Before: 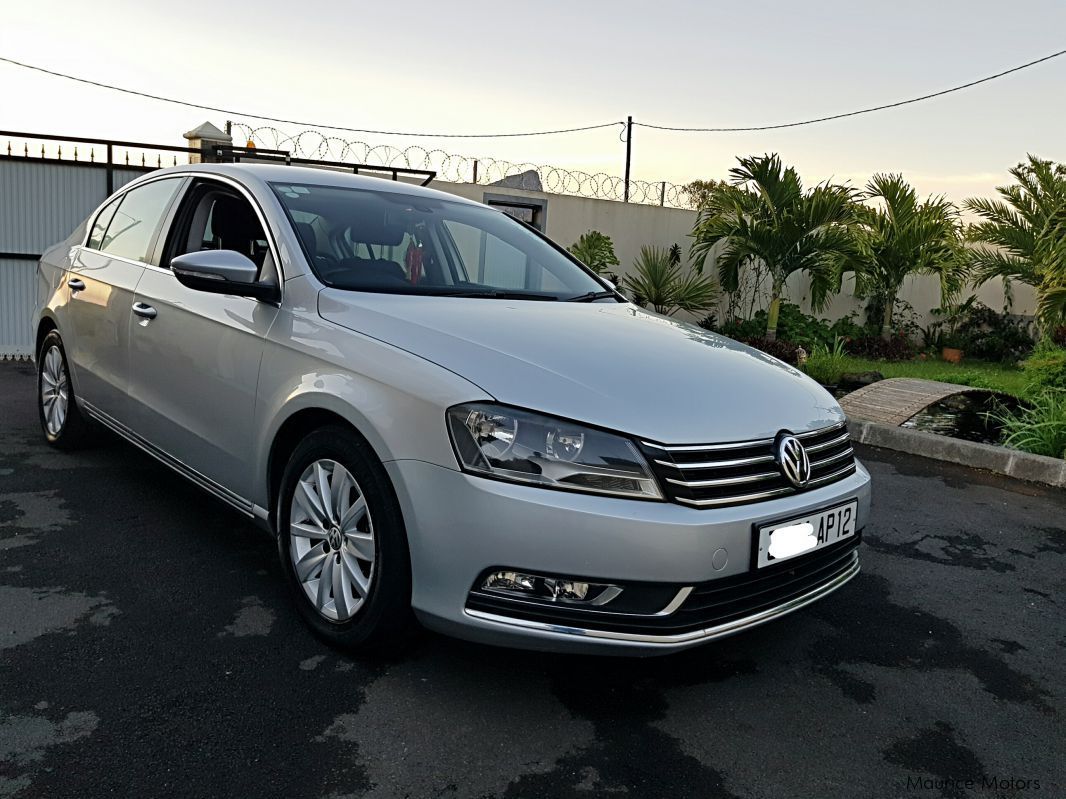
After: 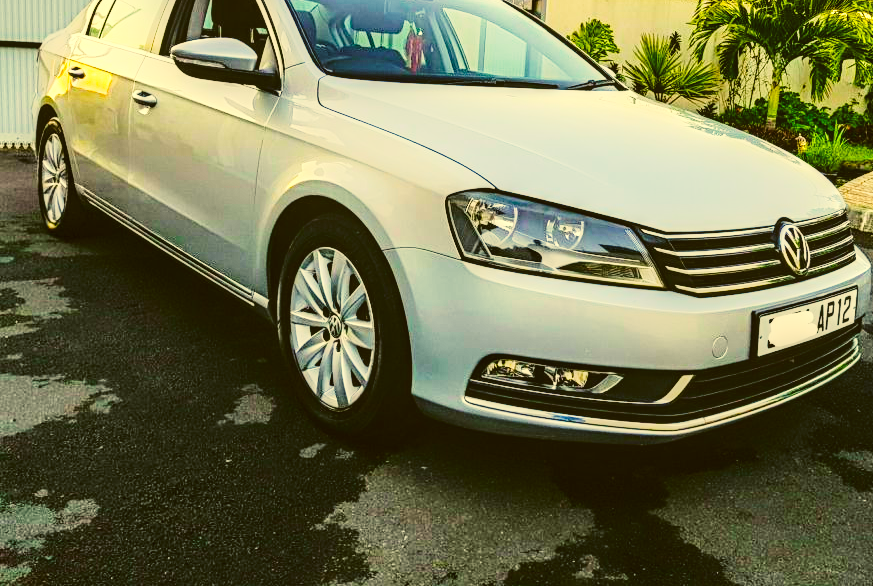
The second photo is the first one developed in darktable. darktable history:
color balance rgb: power › hue 330.02°, linear chroma grading › global chroma 41.713%, perceptual saturation grading › global saturation 30.841%, global vibrance 20%
shadows and highlights: shadows 25.17, highlights -23.98
local contrast: highlights 24%, detail 130%
exposure: black level correction 0, exposure 1.292 EV, compensate highlight preservation false
base curve: curves: ch0 [(0, 0) (0.032, 0.025) (0.121, 0.166) (0.206, 0.329) (0.605, 0.79) (1, 1)]
color correction: highlights a* 0.107, highlights b* 29.11, shadows a* -0.274, shadows b* 21.33
crop: top 26.648%, right 18.018%
tone curve: curves: ch0 [(0, 0.039) (0.104, 0.103) (0.273, 0.267) (0.448, 0.487) (0.704, 0.761) (0.886, 0.922) (0.994, 0.971)]; ch1 [(0, 0) (0.335, 0.298) (0.446, 0.413) (0.485, 0.487) (0.515, 0.503) (0.566, 0.563) (0.641, 0.655) (1, 1)]; ch2 [(0, 0) (0.314, 0.301) (0.421, 0.411) (0.502, 0.494) (0.528, 0.54) (0.557, 0.559) (0.612, 0.62) (0.722, 0.686) (1, 1)], preserve colors none
